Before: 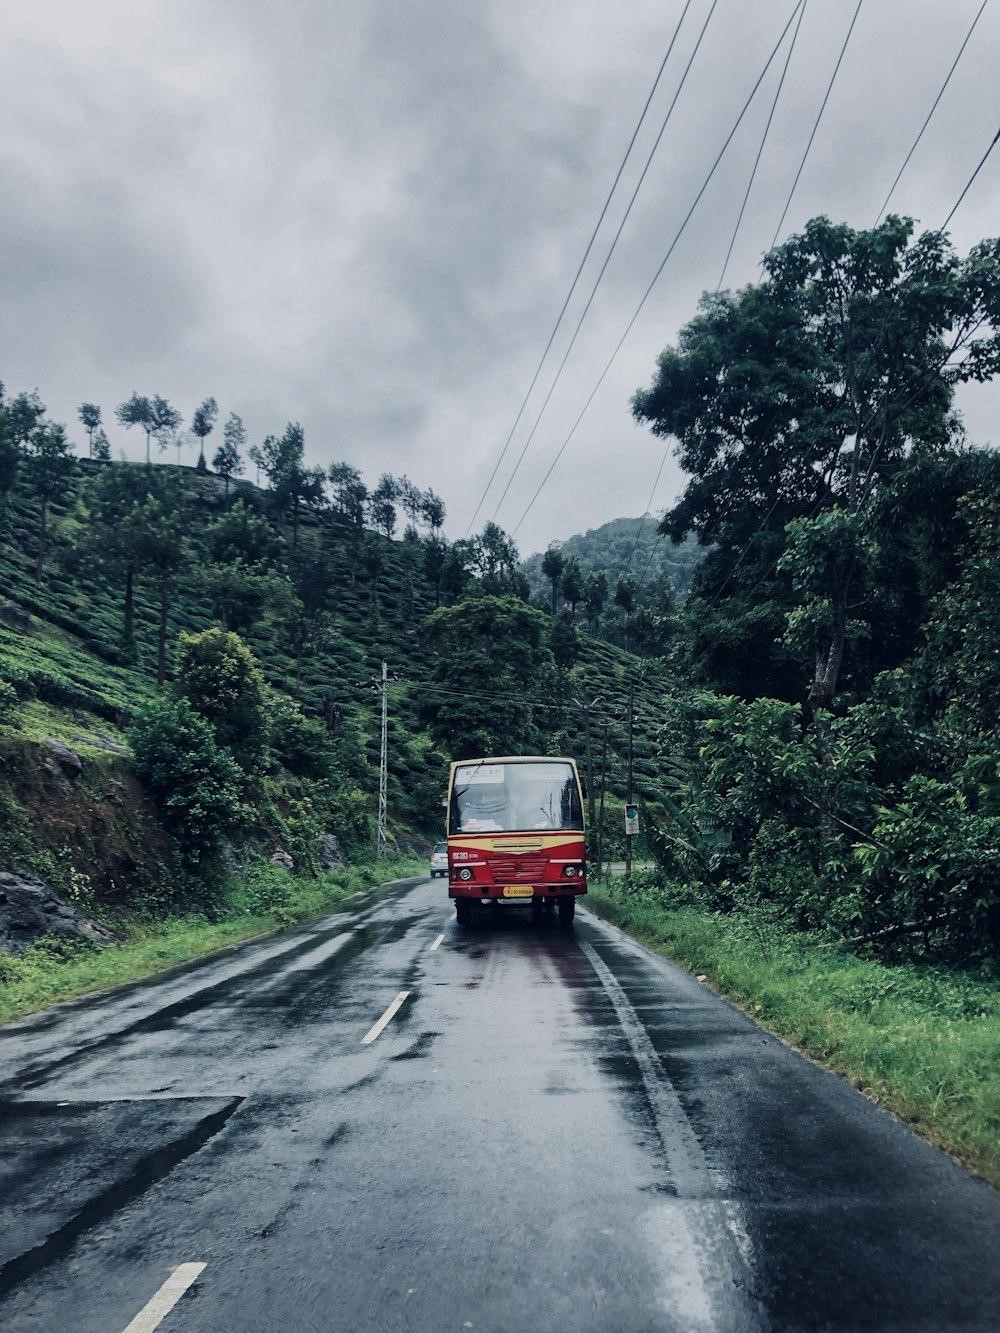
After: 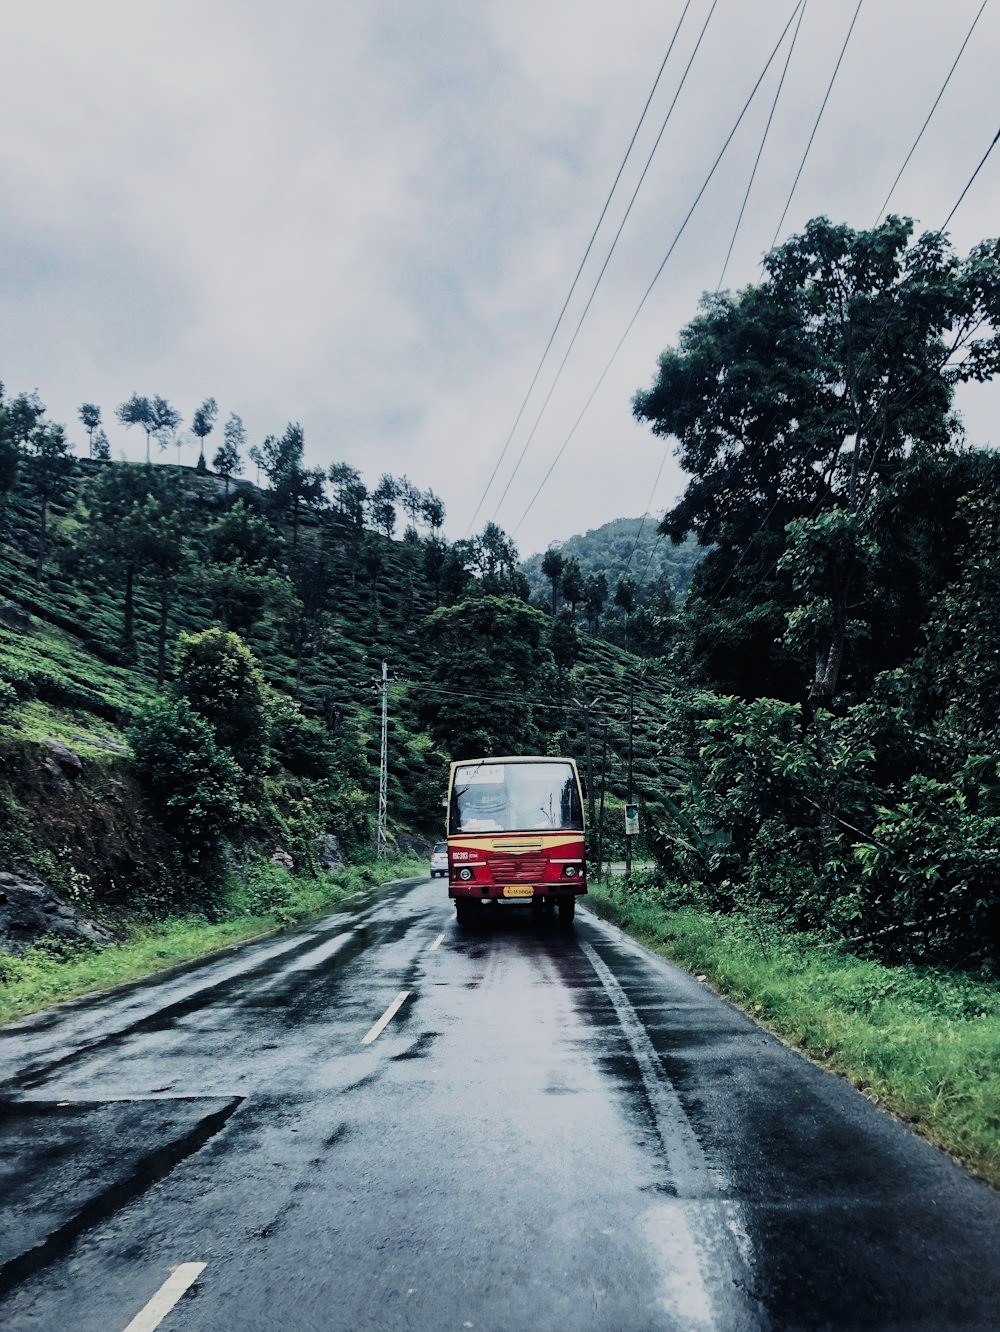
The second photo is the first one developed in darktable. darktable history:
tone curve: curves: ch0 [(0, 0.006) (0.037, 0.022) (0.123, 0.105) (0.19, 0.173) (0.277, 0.279) (0.474, 0.517) (0.597, 0.662) (0.687, 0.774) (0.855, 0.891) (1, 0.982)]; ch1 [(0, 0) (0.243, 0.245) (0.422, 0.415) (0.493, 0.498) (0.508, 0.503) (0.531, 0.55) (0.551, 0.582) (0.626, 0.672) (0.694, 0.732) (1, 1)]; ch2 [(0, 0) (0.249, 0.216) (0.356, 0.329) (0.424, 0.442) (0.476, 0.477) (0.498, 0.503) (0.517, 0.524) (0.532, 0.547) (0.562, 0.592) (0.614, 0.657) (0.706, 0.748) (0.808, 0.809) (0.991, 0.968)], preserve colors none
crop: bottom 0.057%
filmic rgb: black relative exposure -7.65 EV, white relative exposure 4.56 EV, hardness 3.61, contrast 1.057, color science v5 (2021), contrast in shadows safe, contrast in highlights safe
